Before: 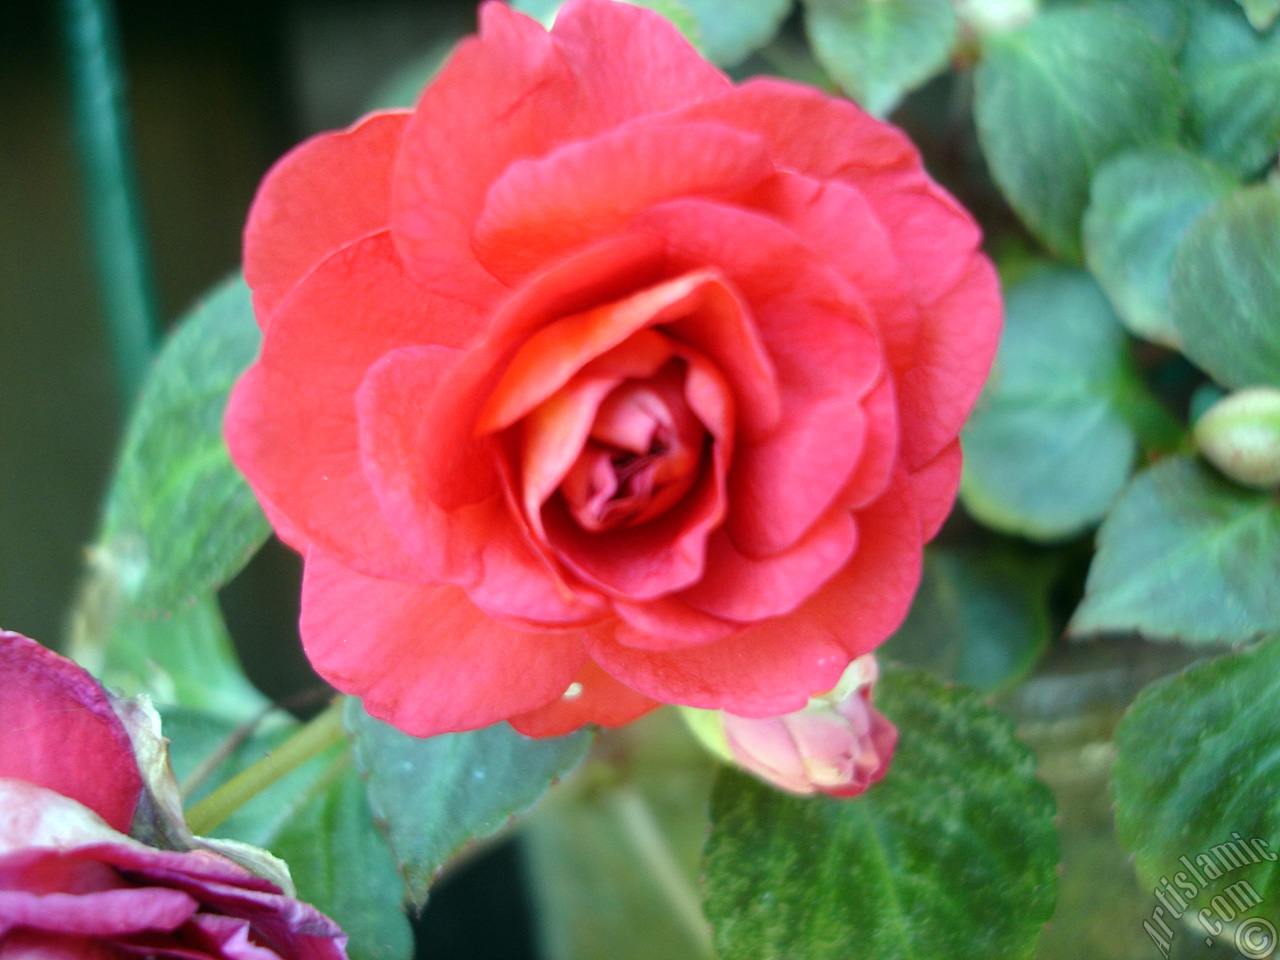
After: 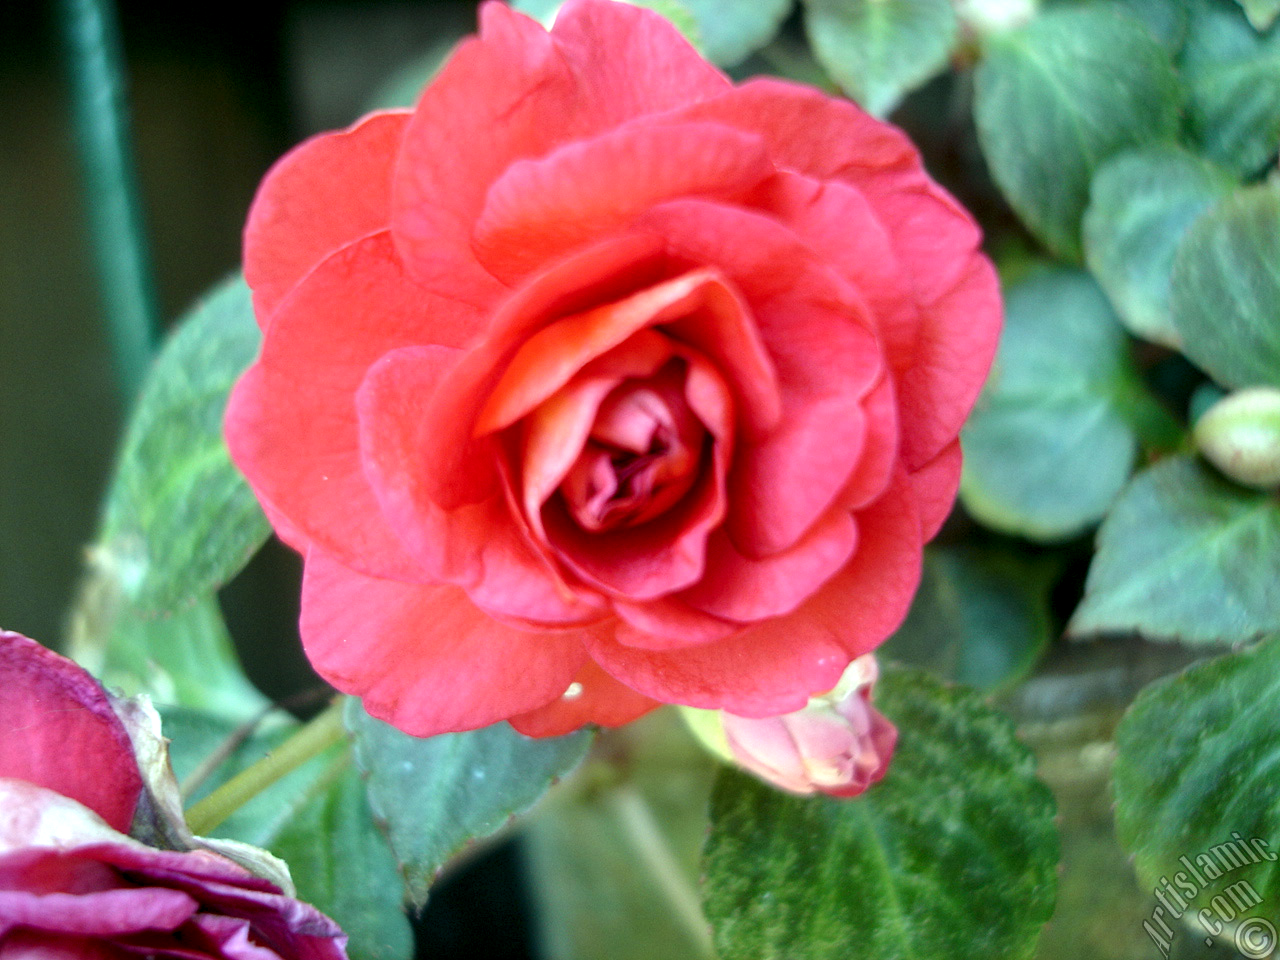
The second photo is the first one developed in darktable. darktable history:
local contrast: highlights 134%, shadows 128%, detail 138%, midtone range 0.252
